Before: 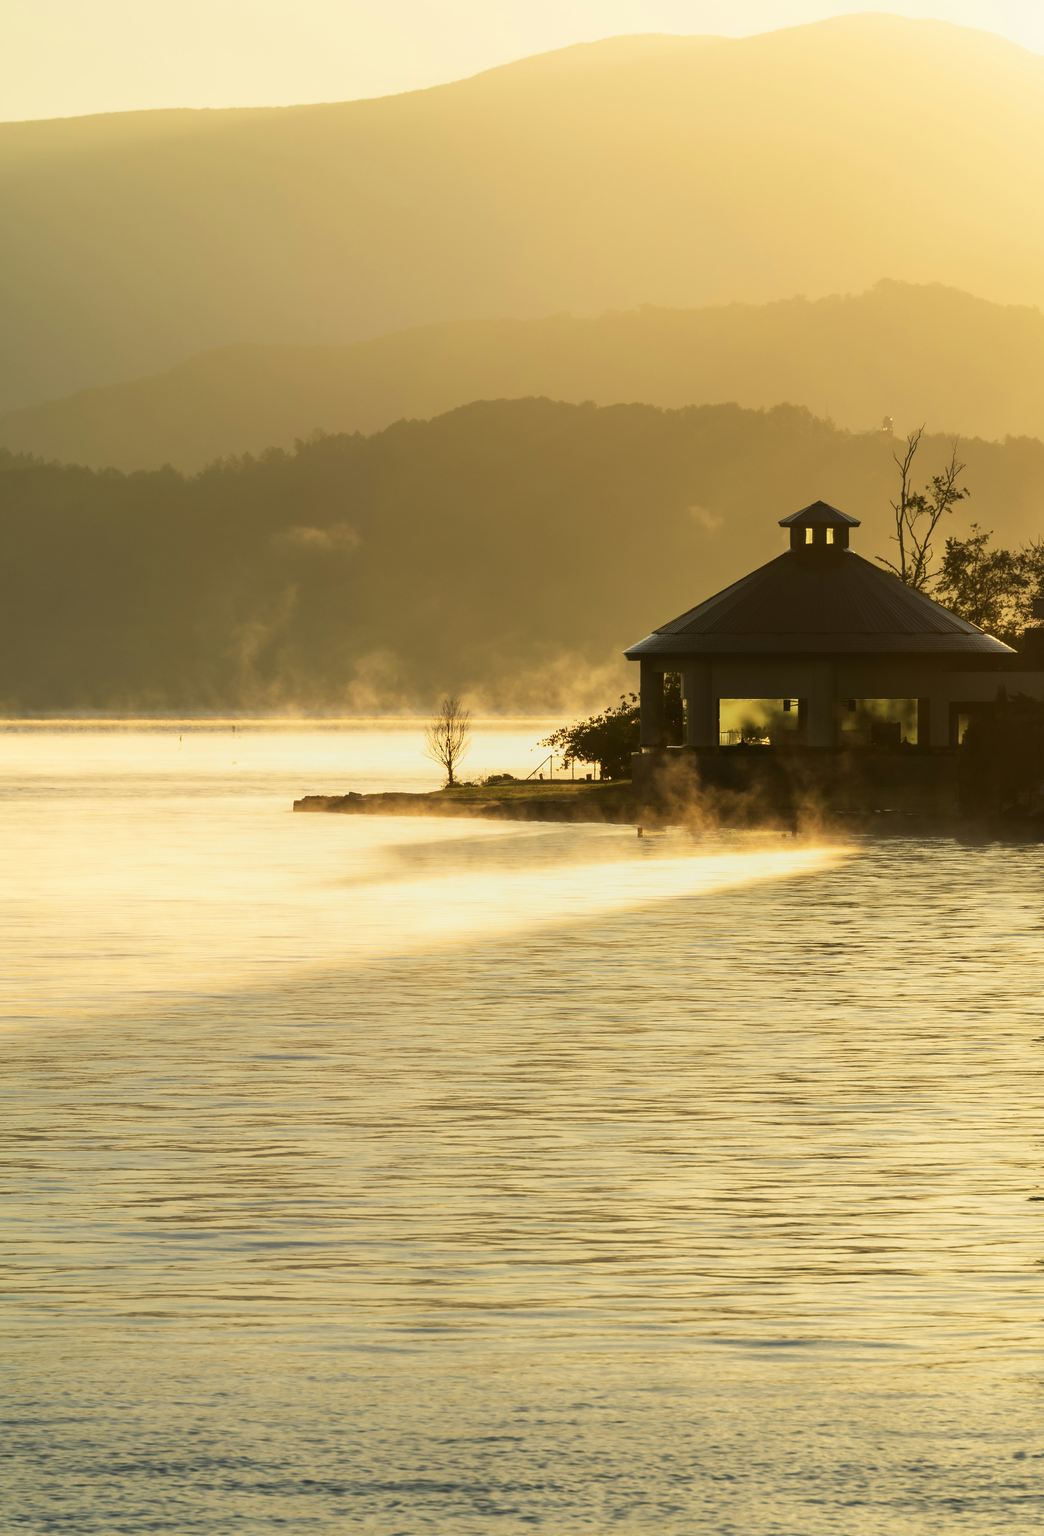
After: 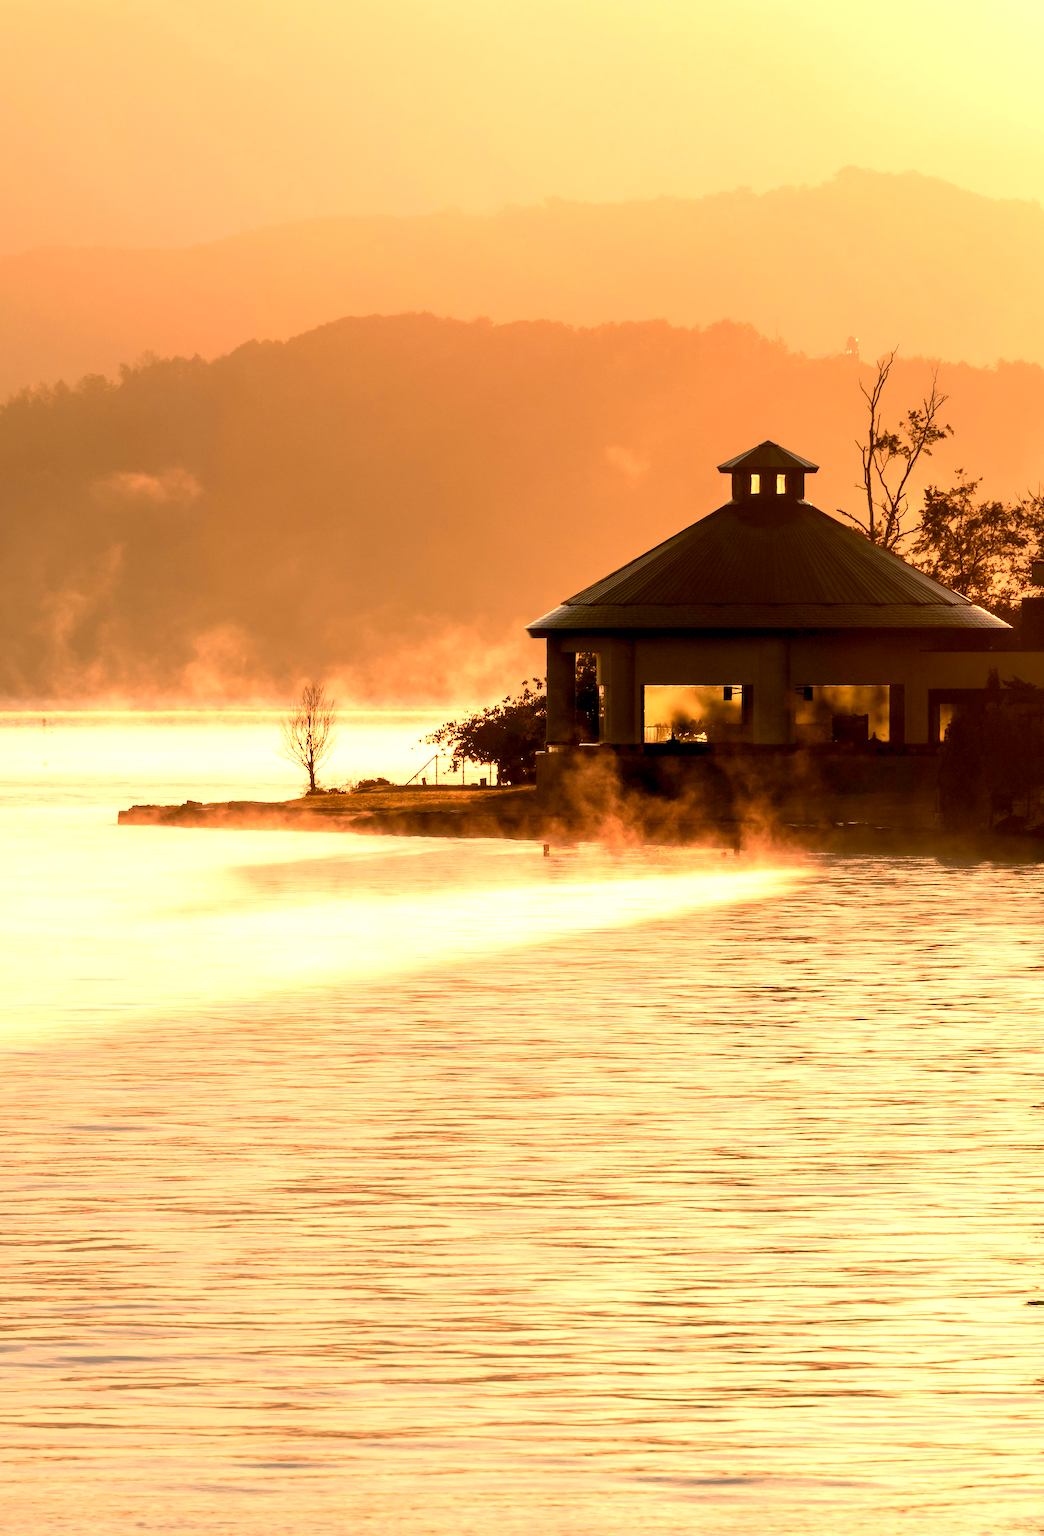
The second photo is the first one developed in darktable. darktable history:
crop: left 18.987%, top 9.409%, right 0.001%, bottom 9.64%
exposure: black level correction 0.012, exposure 0.704 EV, compensate highlight preservation false
color correction: highlights a* 21.23, highlights b* 19.51
color zones: curves: ch1 [(0, 0.455) (0.063, 0.455) (0.286, 0.495) (0.429, 0.5) (0.571, 0.5) (0.714, 0.5) (0.857, 0.5) (1, 0.455)]; ch2 [(0, 0.532) (0.063, 0.521) (0.233, 0.447) (0.429, 0.489) (0.571, 0.5) (0.714, 0.5) (0.857, 0.5) (1, 0.532)]
levels: levels [0, 0.474, 0.947]
